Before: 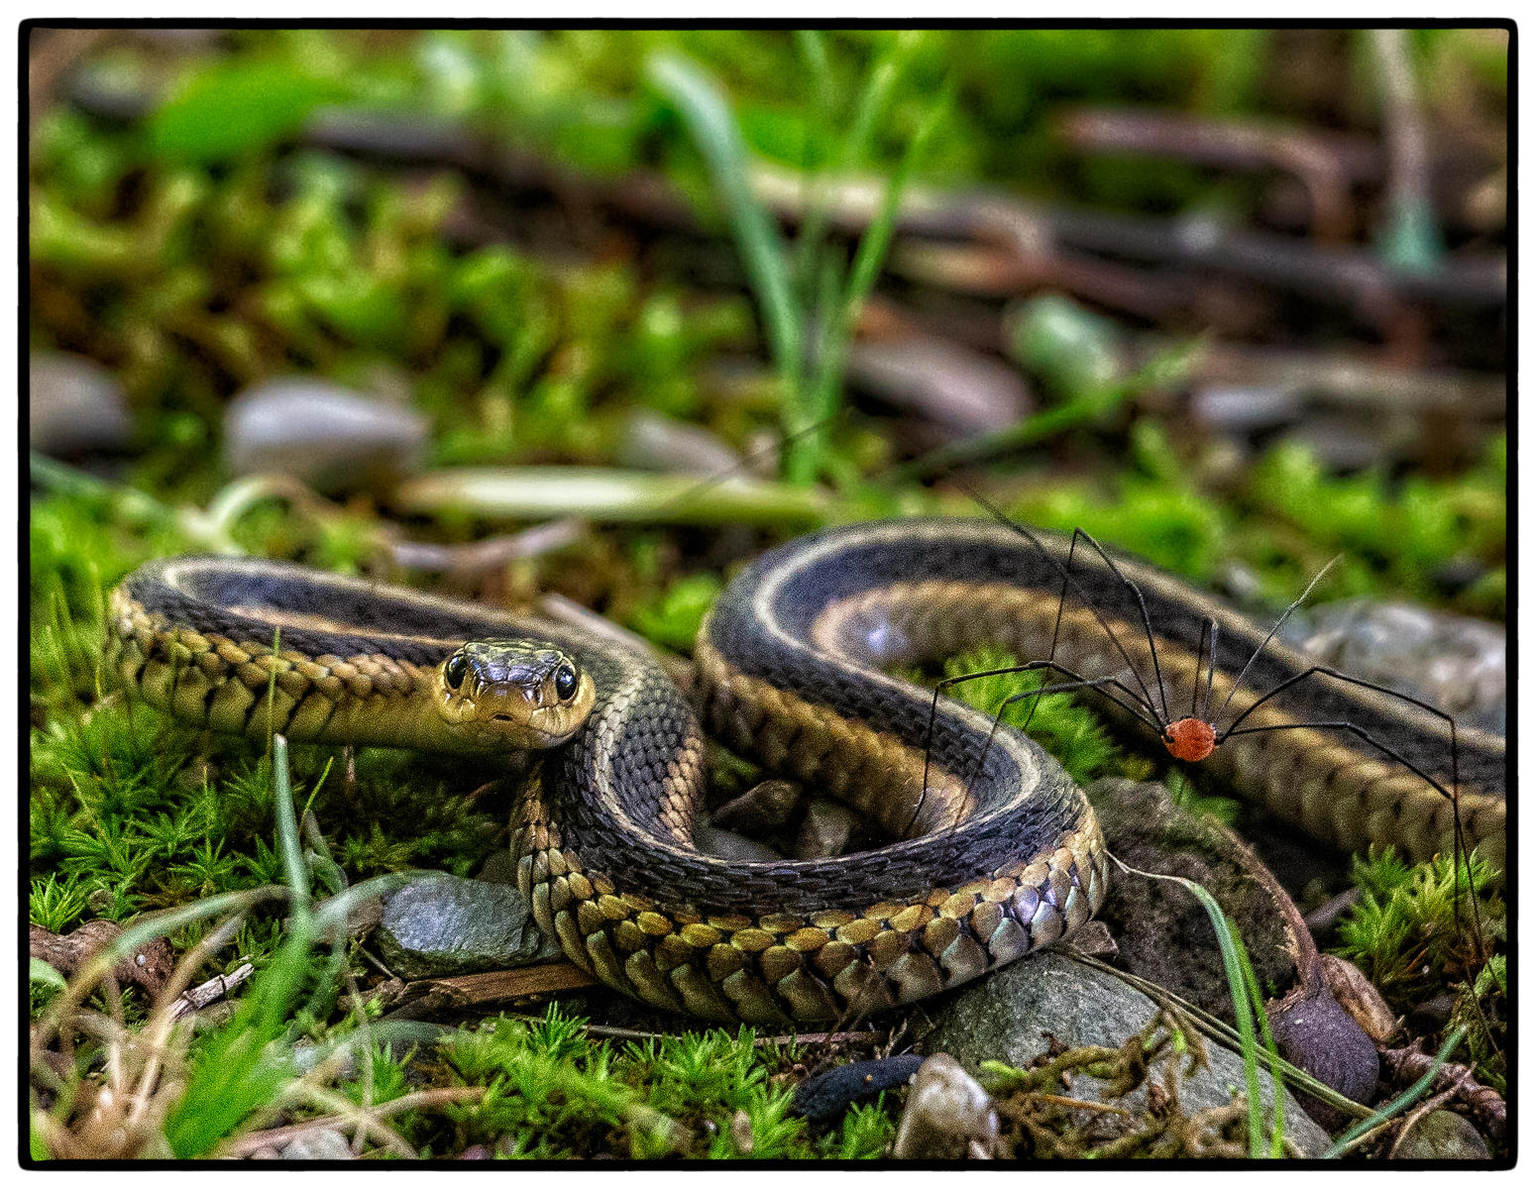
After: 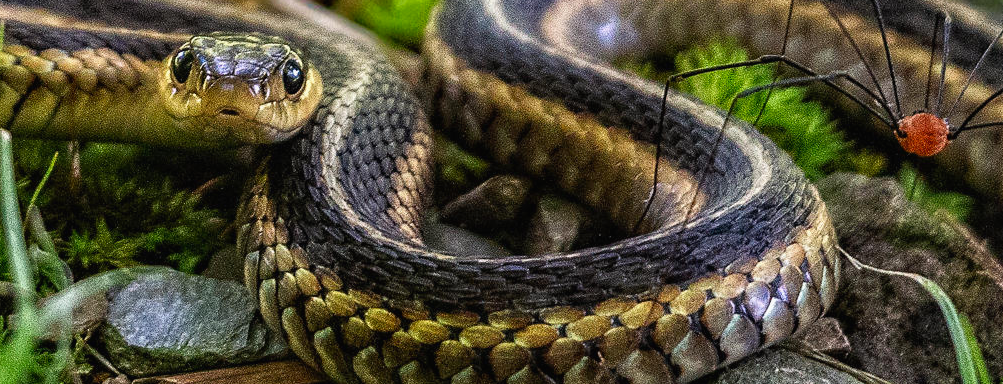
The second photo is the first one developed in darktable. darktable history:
crop: left 17.976%, top 51.026%, right 17.261%, bottom 16.894%
contrast brightness saturation: contrast -0.025, brightness -0.014, saturation 0.033
